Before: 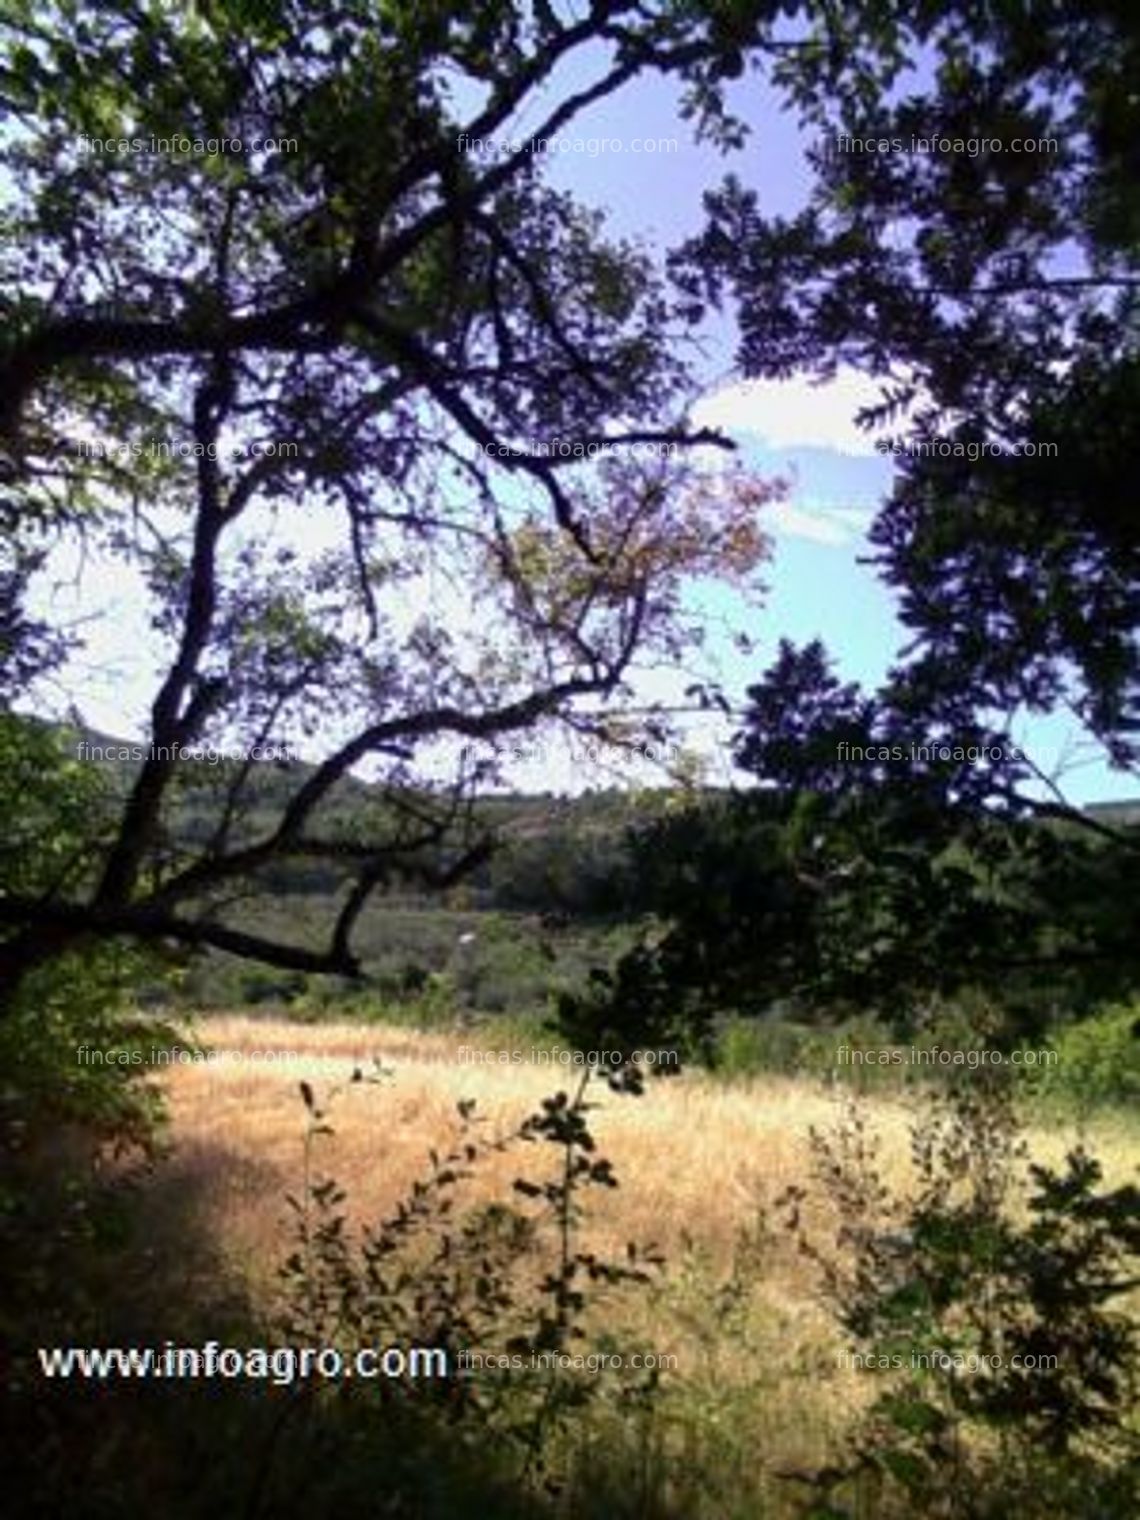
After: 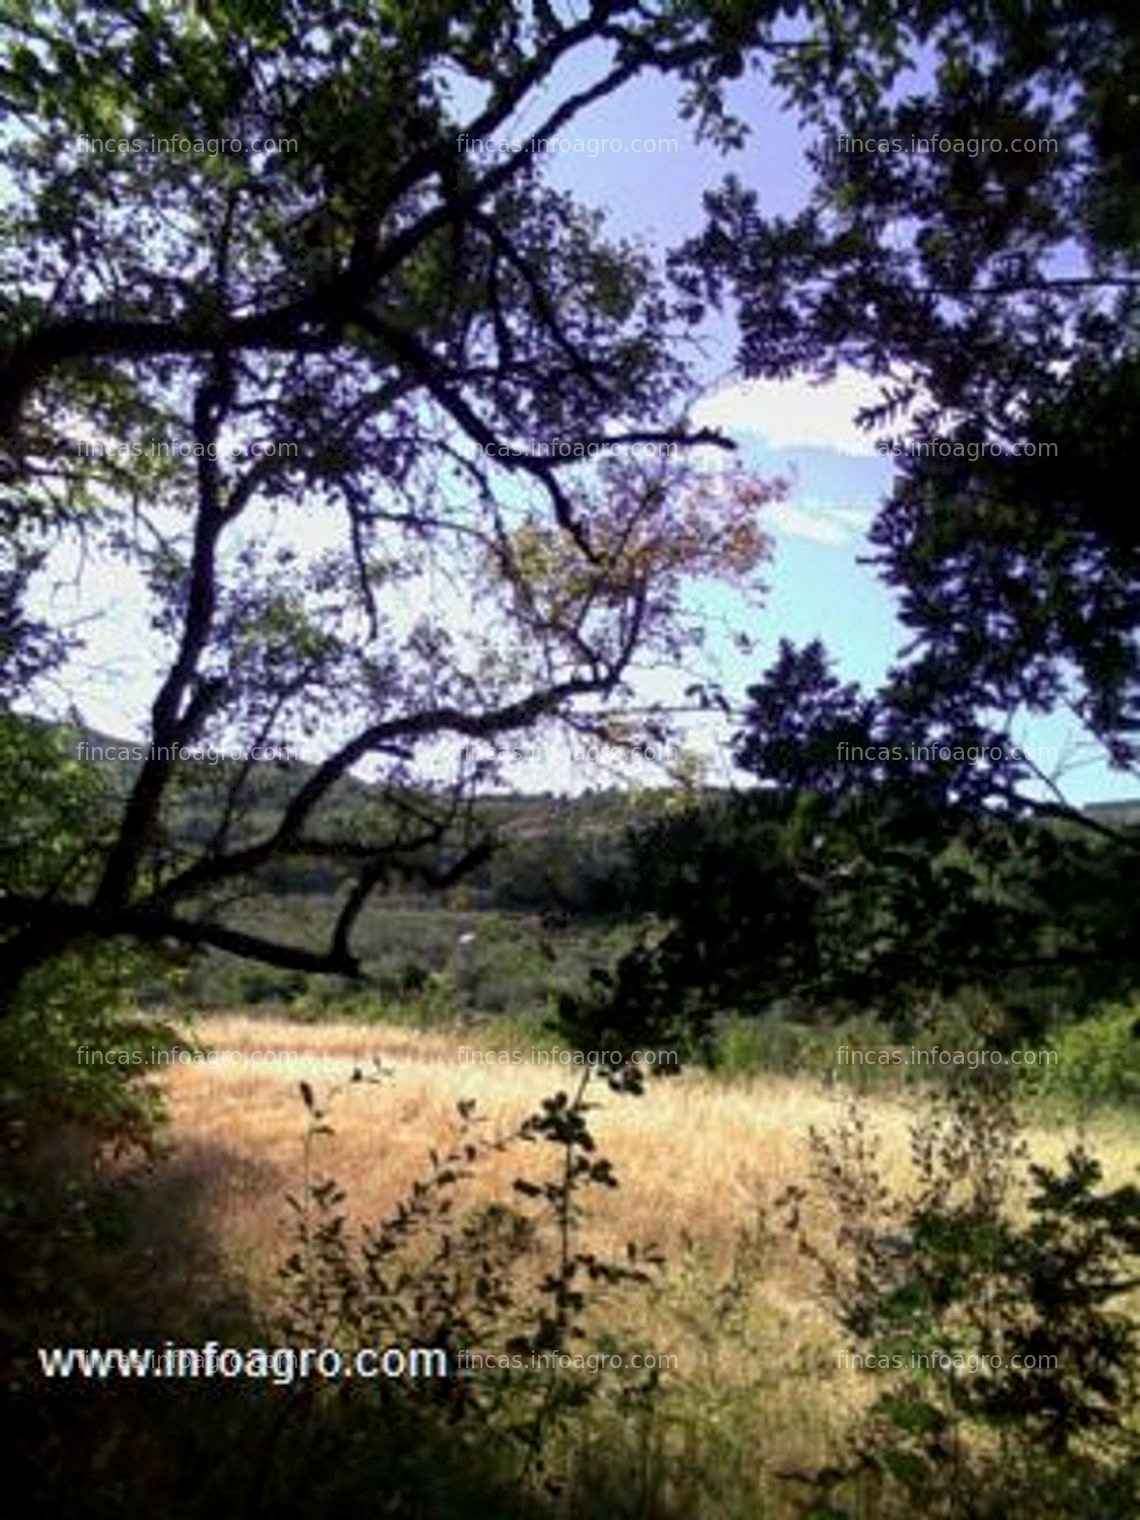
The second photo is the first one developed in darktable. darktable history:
exposure: exposure -0.112 EV, compensate highlight preservation false
local contrast: highlights 105%, shadows 103%, detail 119%, midtone range 0.2
